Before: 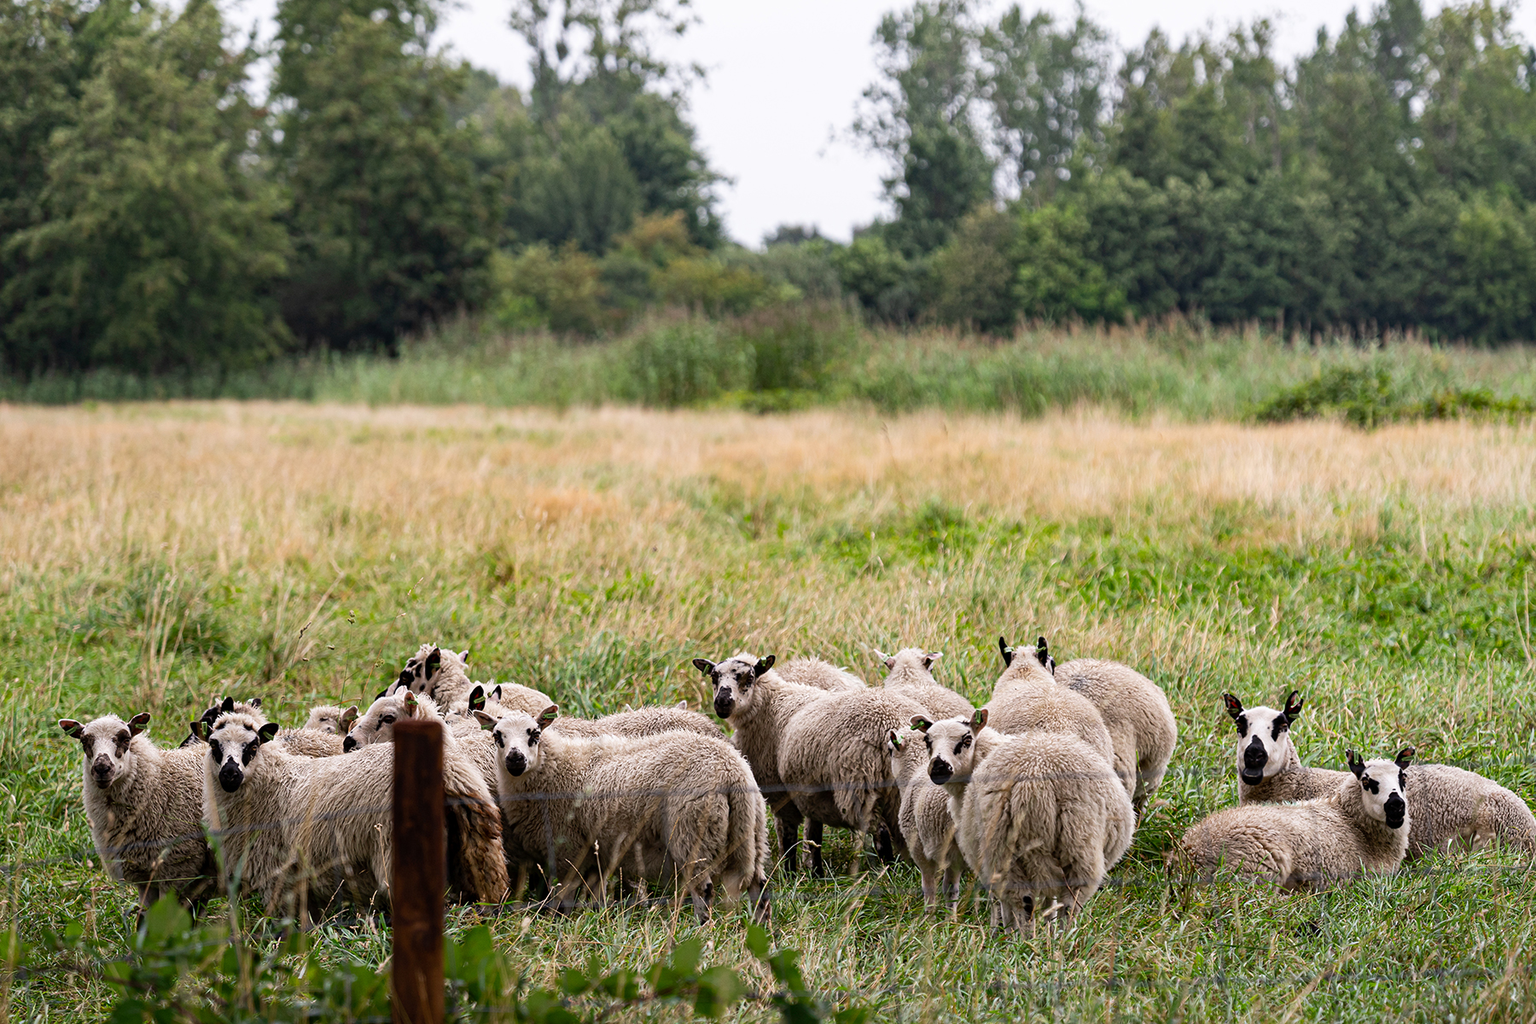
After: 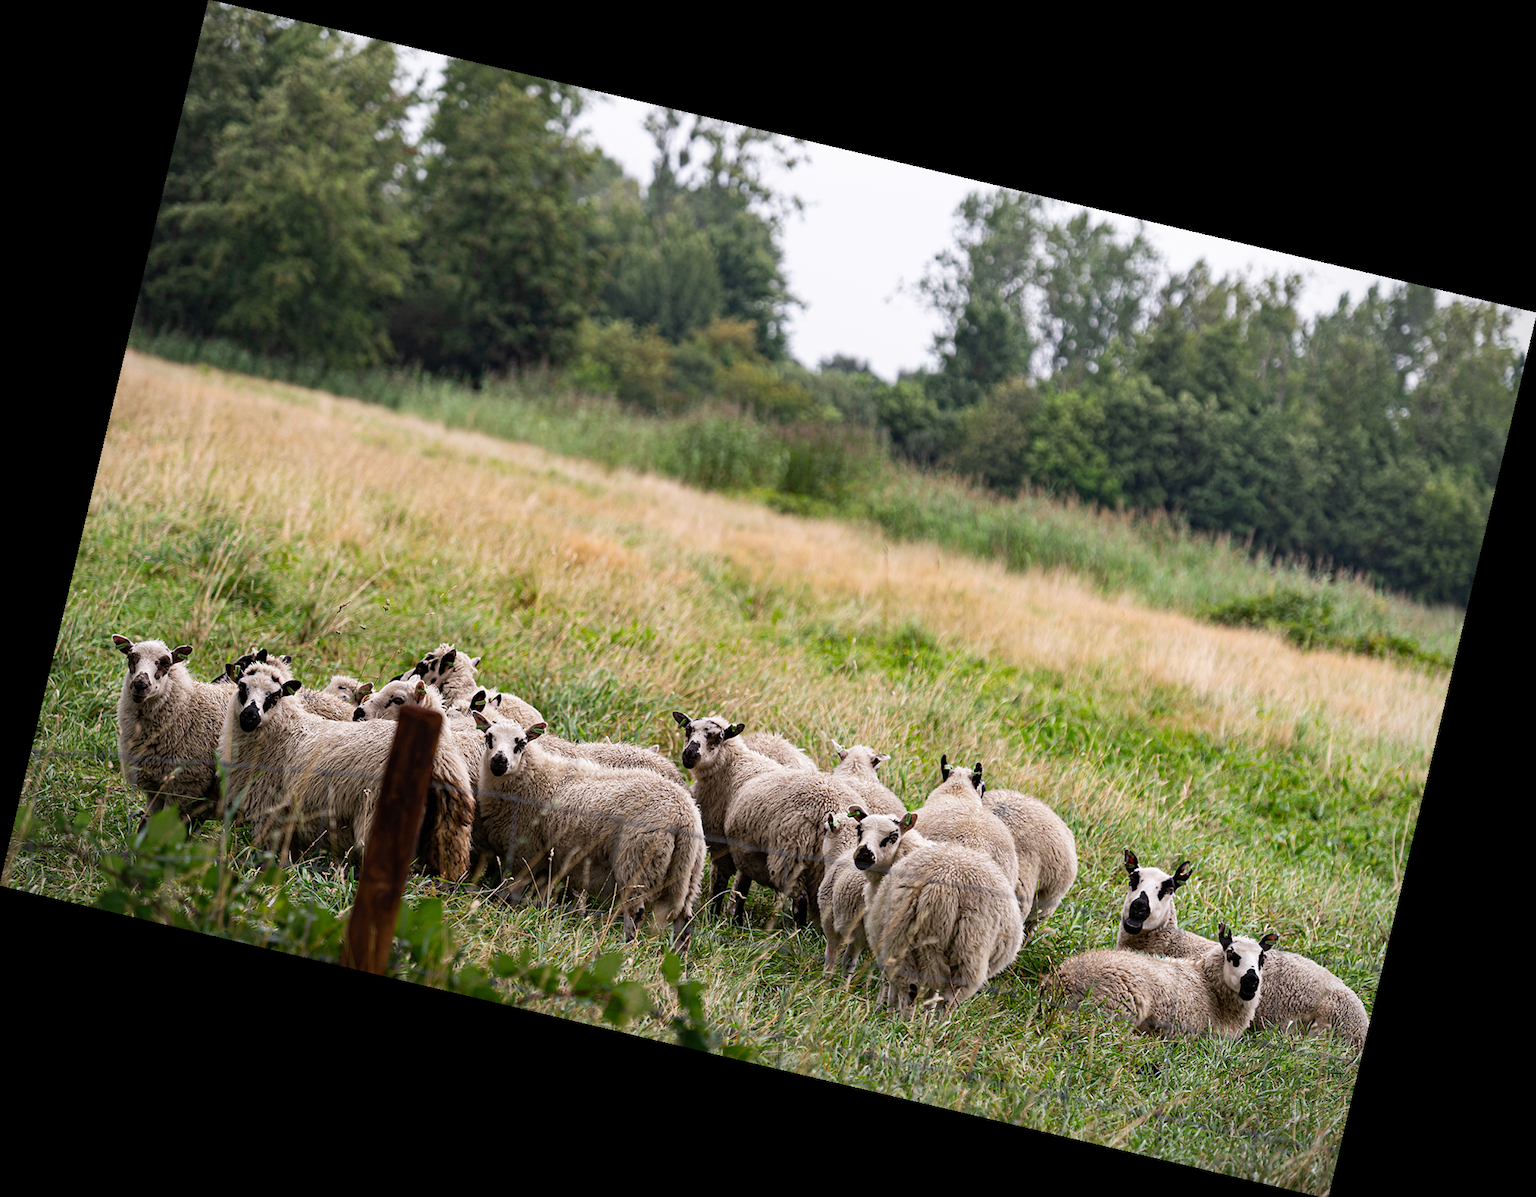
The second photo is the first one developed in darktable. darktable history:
rotate and perspective: rotation 13.27°, automatic cropping off
vignetting: fall-off radius 60.92%
